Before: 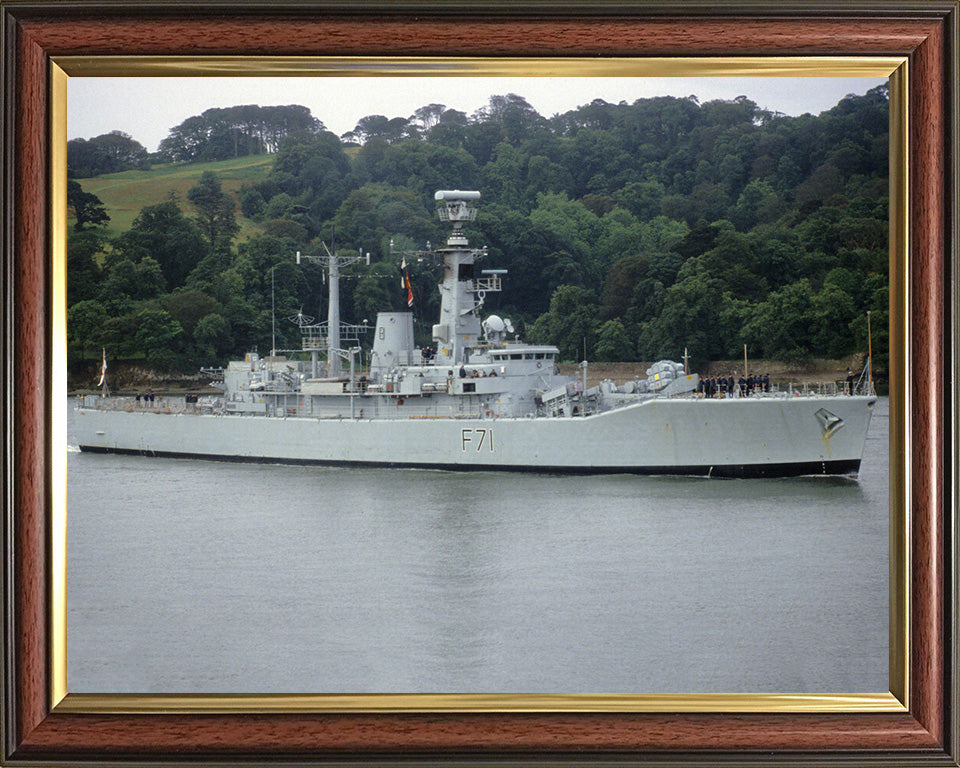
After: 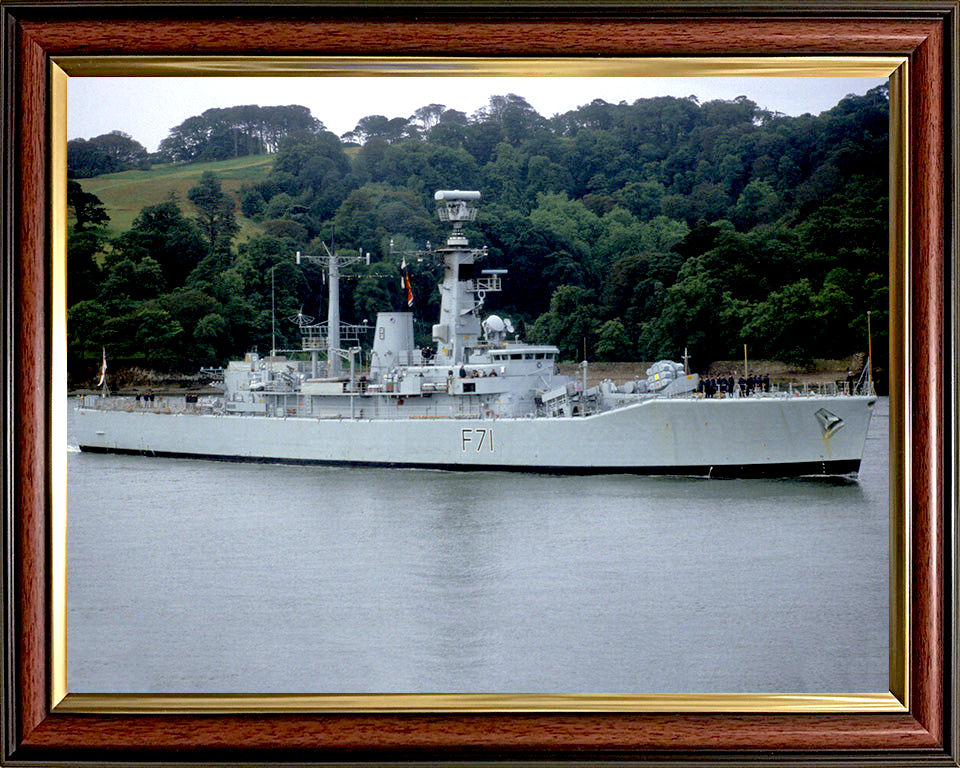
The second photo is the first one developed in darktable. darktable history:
exposure: black level correction 0.025, exposure 0.182 EV, compensate highlight preservation false
color correction: highlights a* -0.137, highlights b* -5.91, shadows a* -0.137, shadows b* -0.137
